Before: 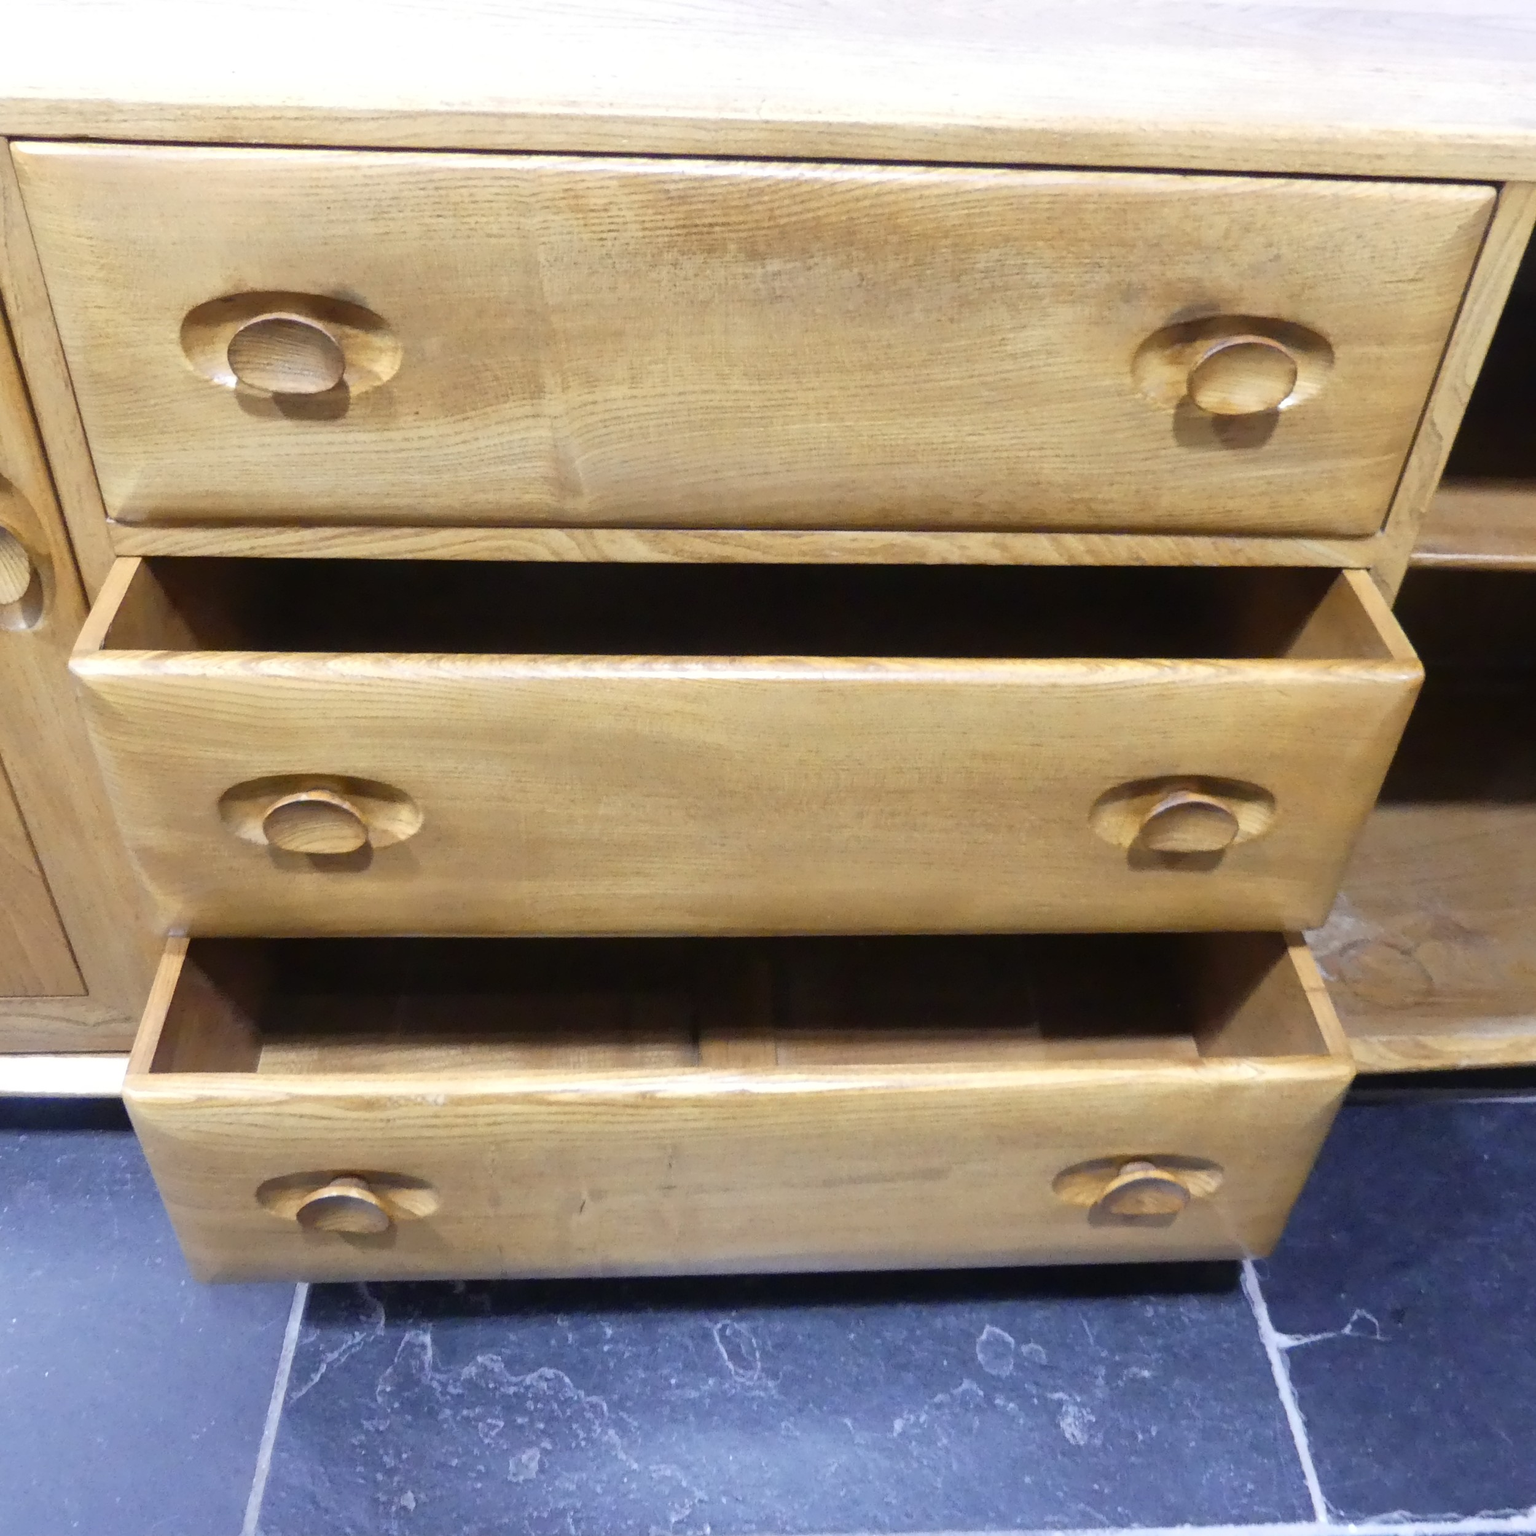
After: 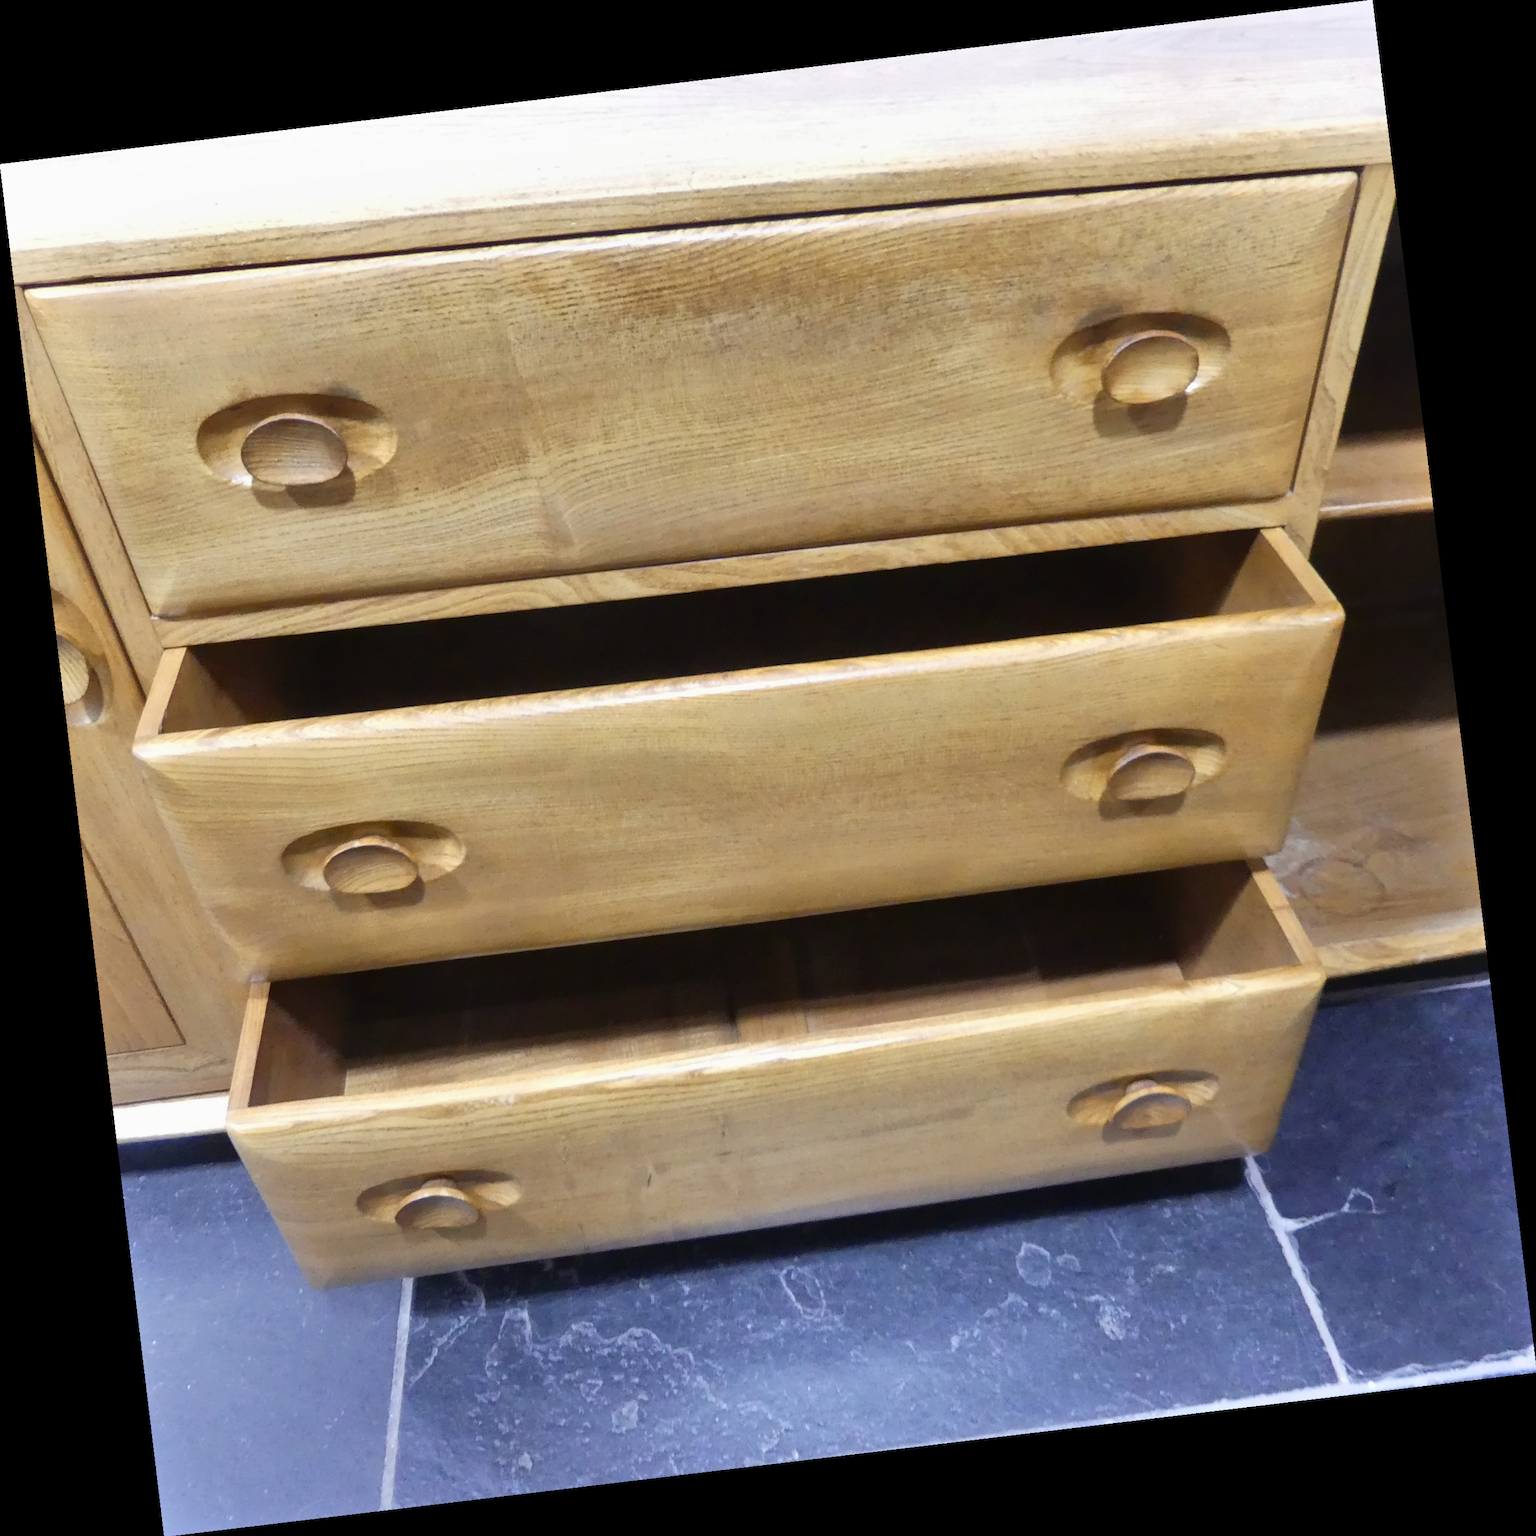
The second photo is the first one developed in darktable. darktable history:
shadows and highlights: shadows 43.71, white point adjustment -1.46, soften with gaussian
rotate and perspective: rotation -6.83°, automatic cropping off
